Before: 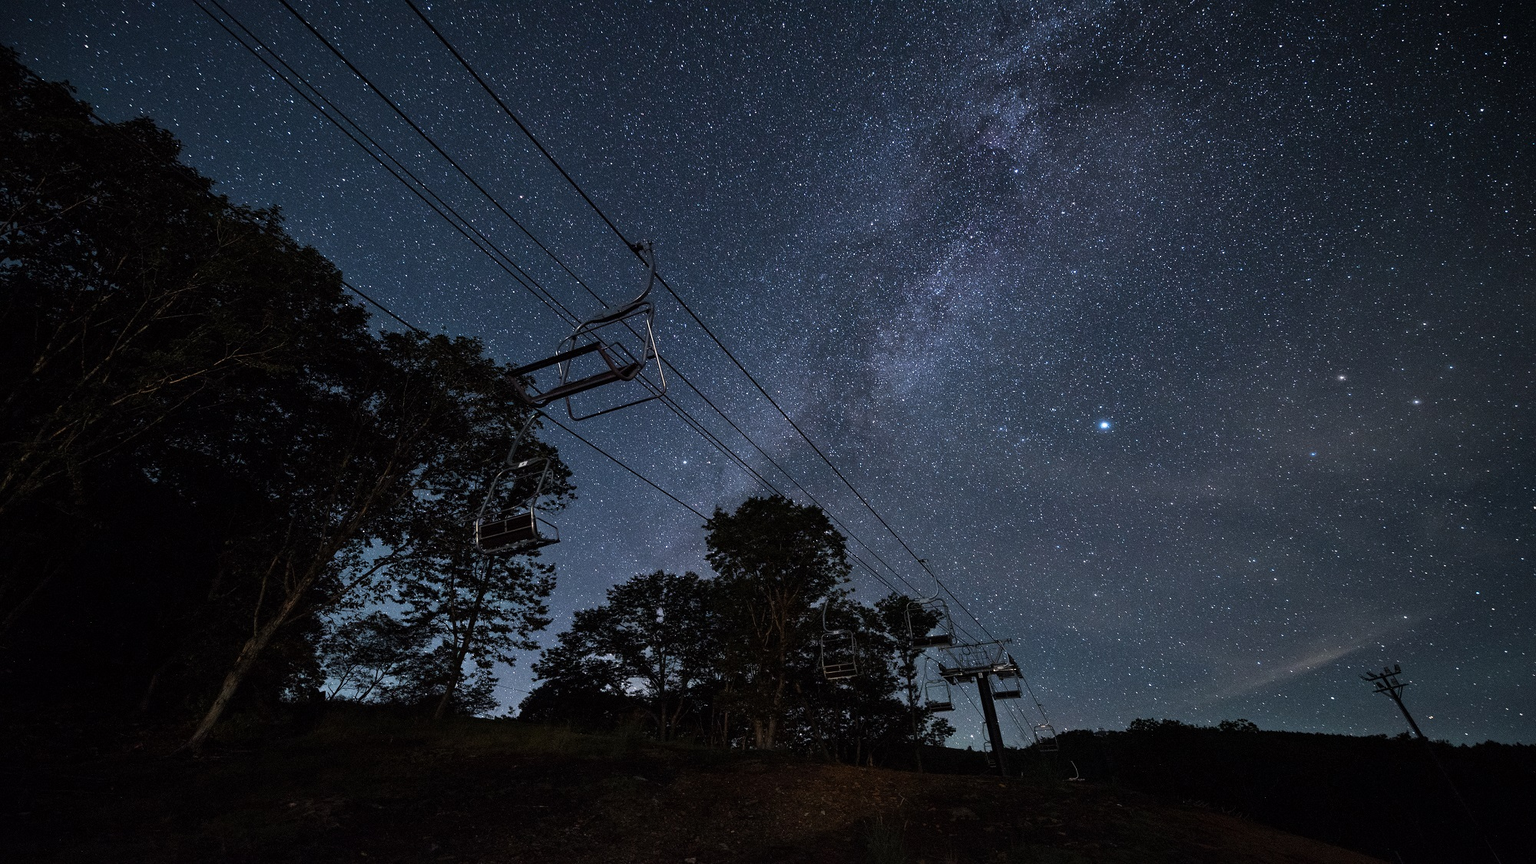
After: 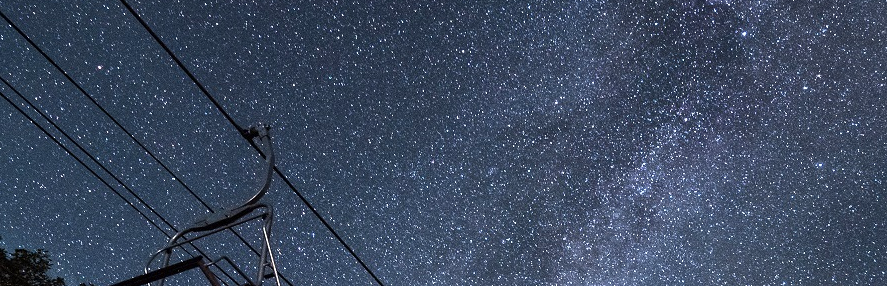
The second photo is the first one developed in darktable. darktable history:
shadows and highlights: shadows -11.26, white point adjustment 3.97, highlights 28.27
crop: left 28.954%, top 16.837%, right 26.652%, bottom 57.698%
exposure: exposure 0.466 EV, compensate highlight preservation false
